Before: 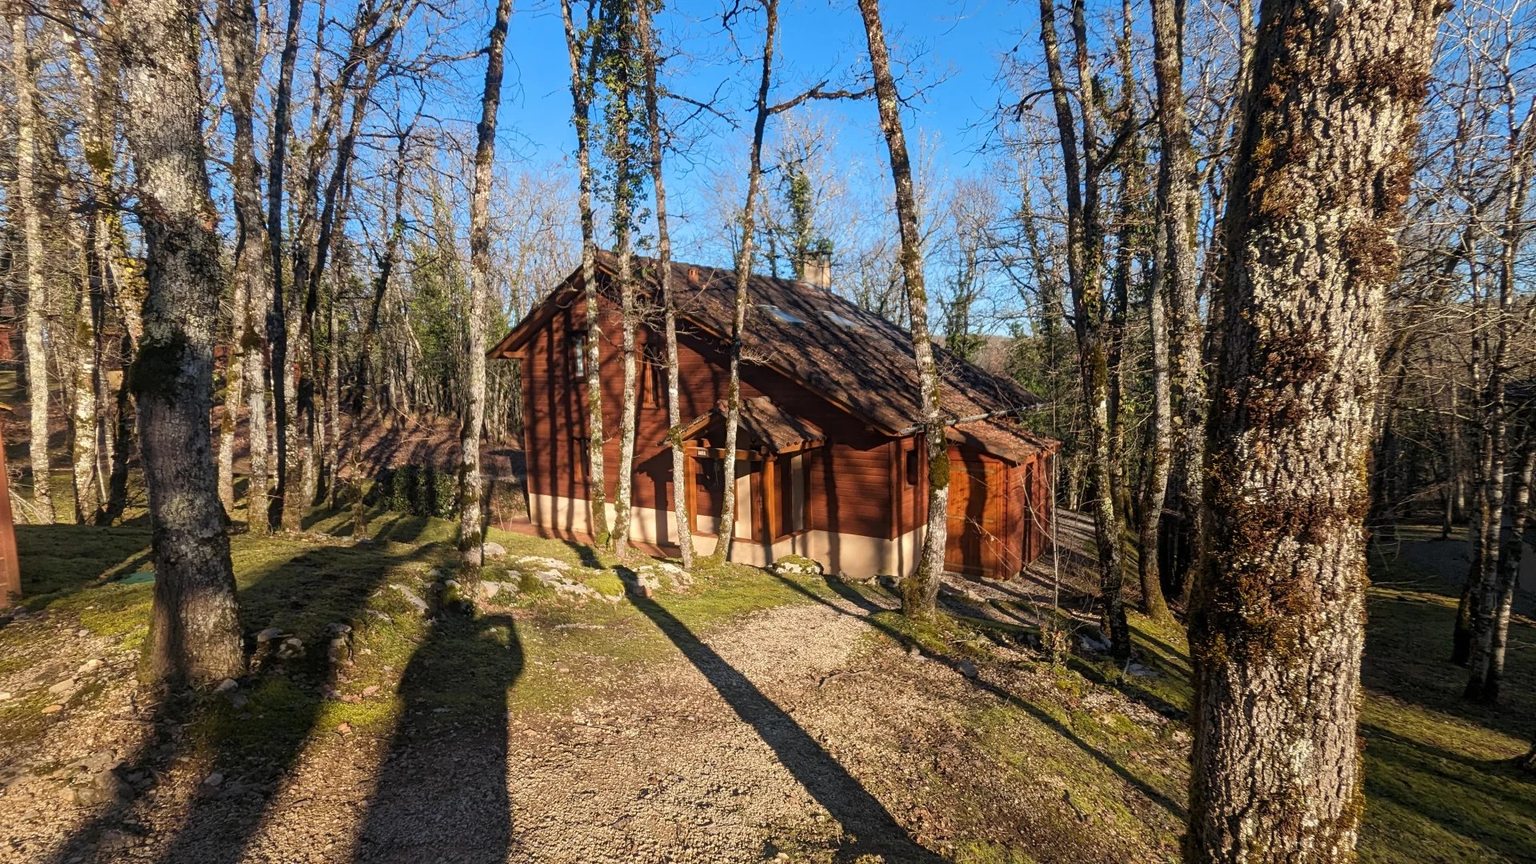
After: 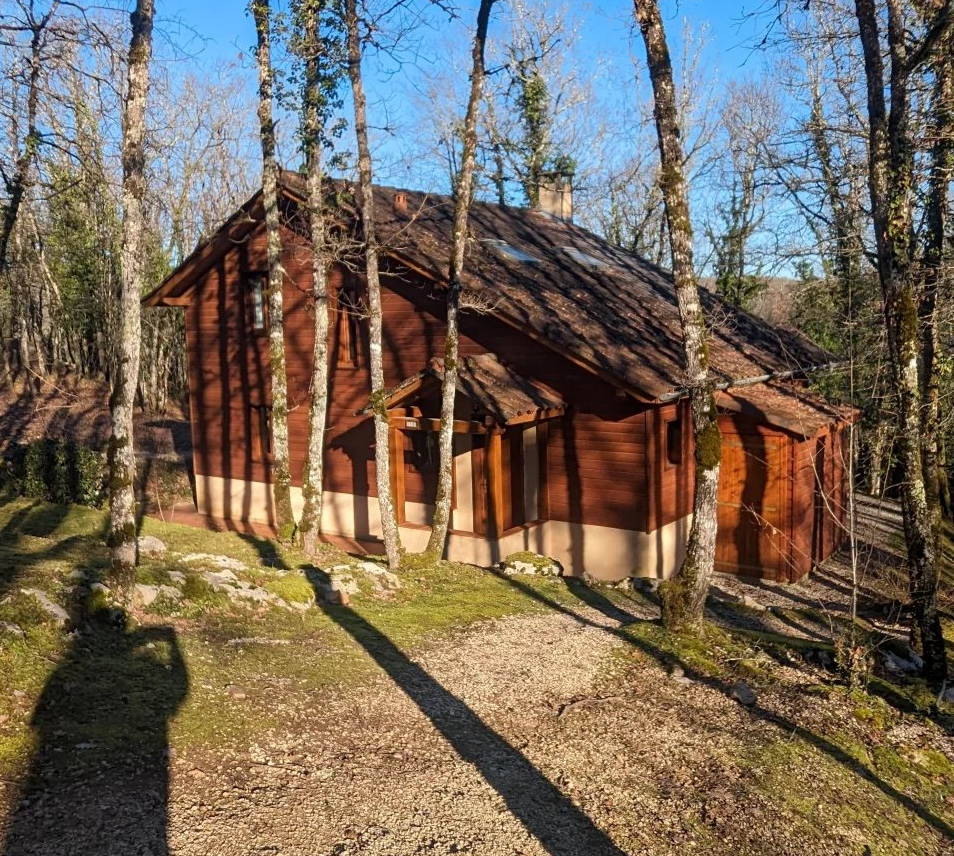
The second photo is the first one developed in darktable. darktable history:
exposure: black level correction 0.001, compensate exposure bias true, compensate highlight preservation false
crop and rotate: angle 0.013°, left 24.278%, top 13.225%, right 26.012%, bottom 7.467%
